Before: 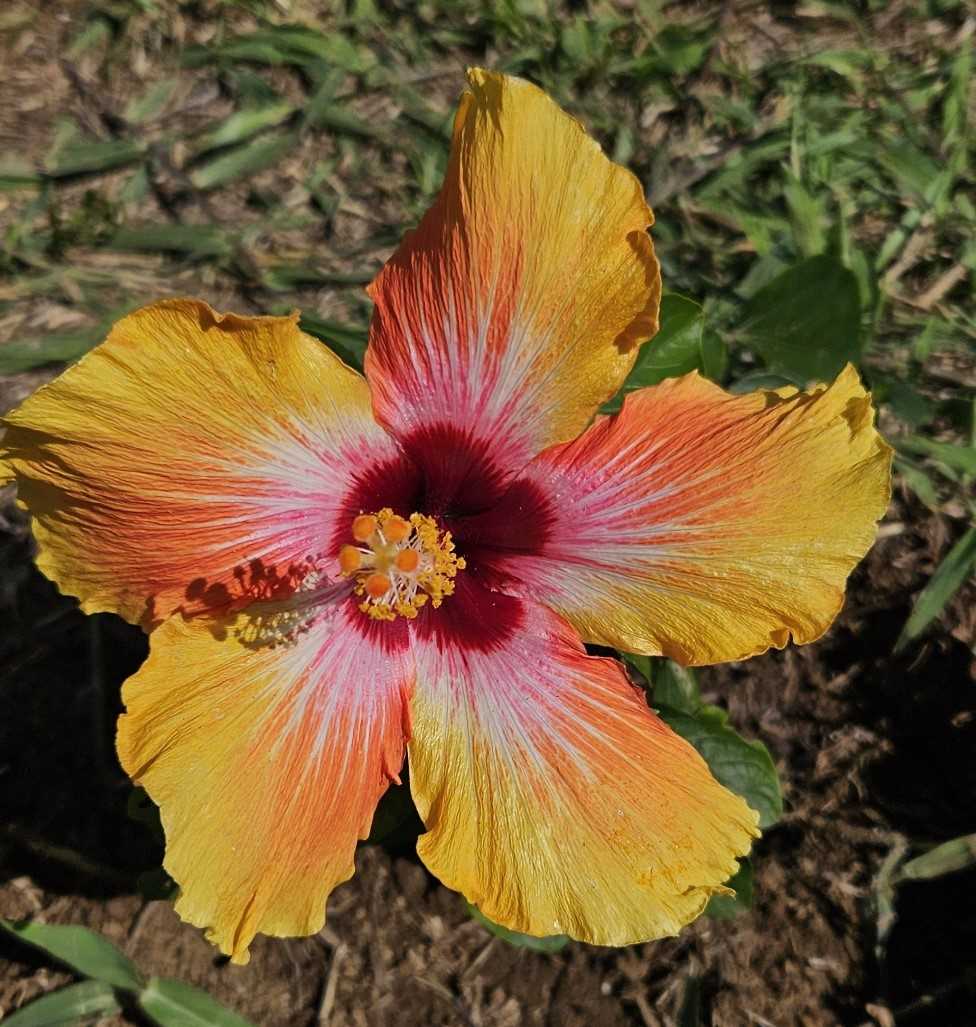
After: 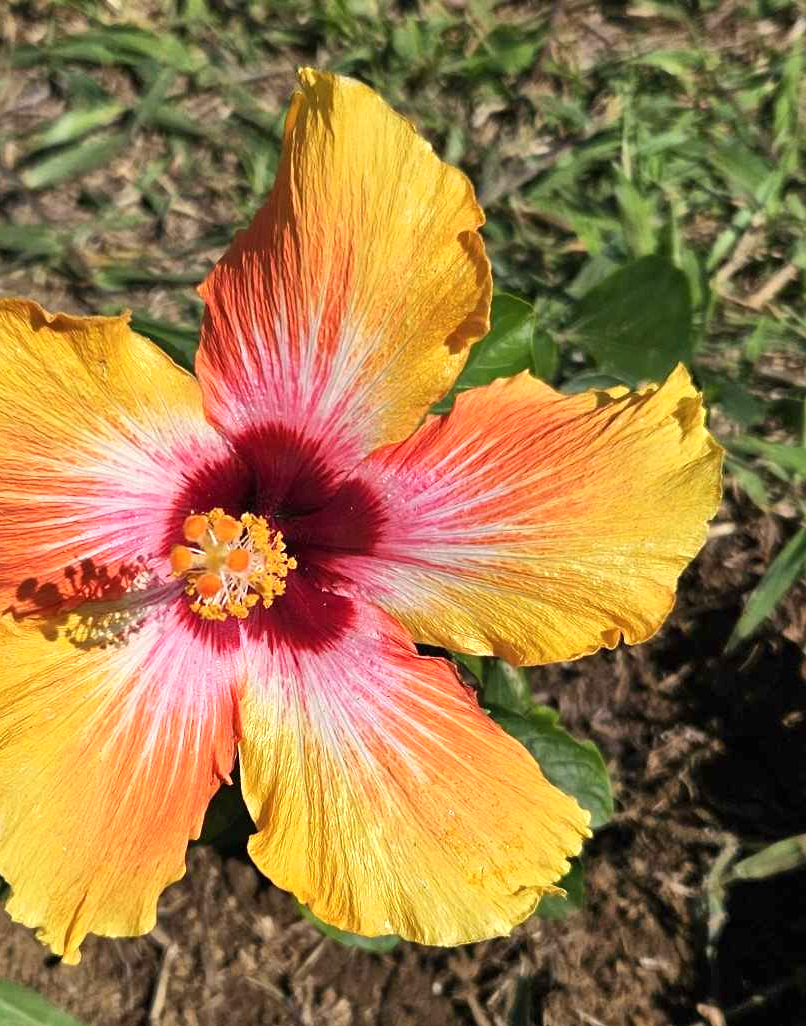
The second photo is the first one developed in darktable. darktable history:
crop: left 17.371%, bottom 0.046%
exposure: exposure 0.794 EV, compensate highlight preservation false
